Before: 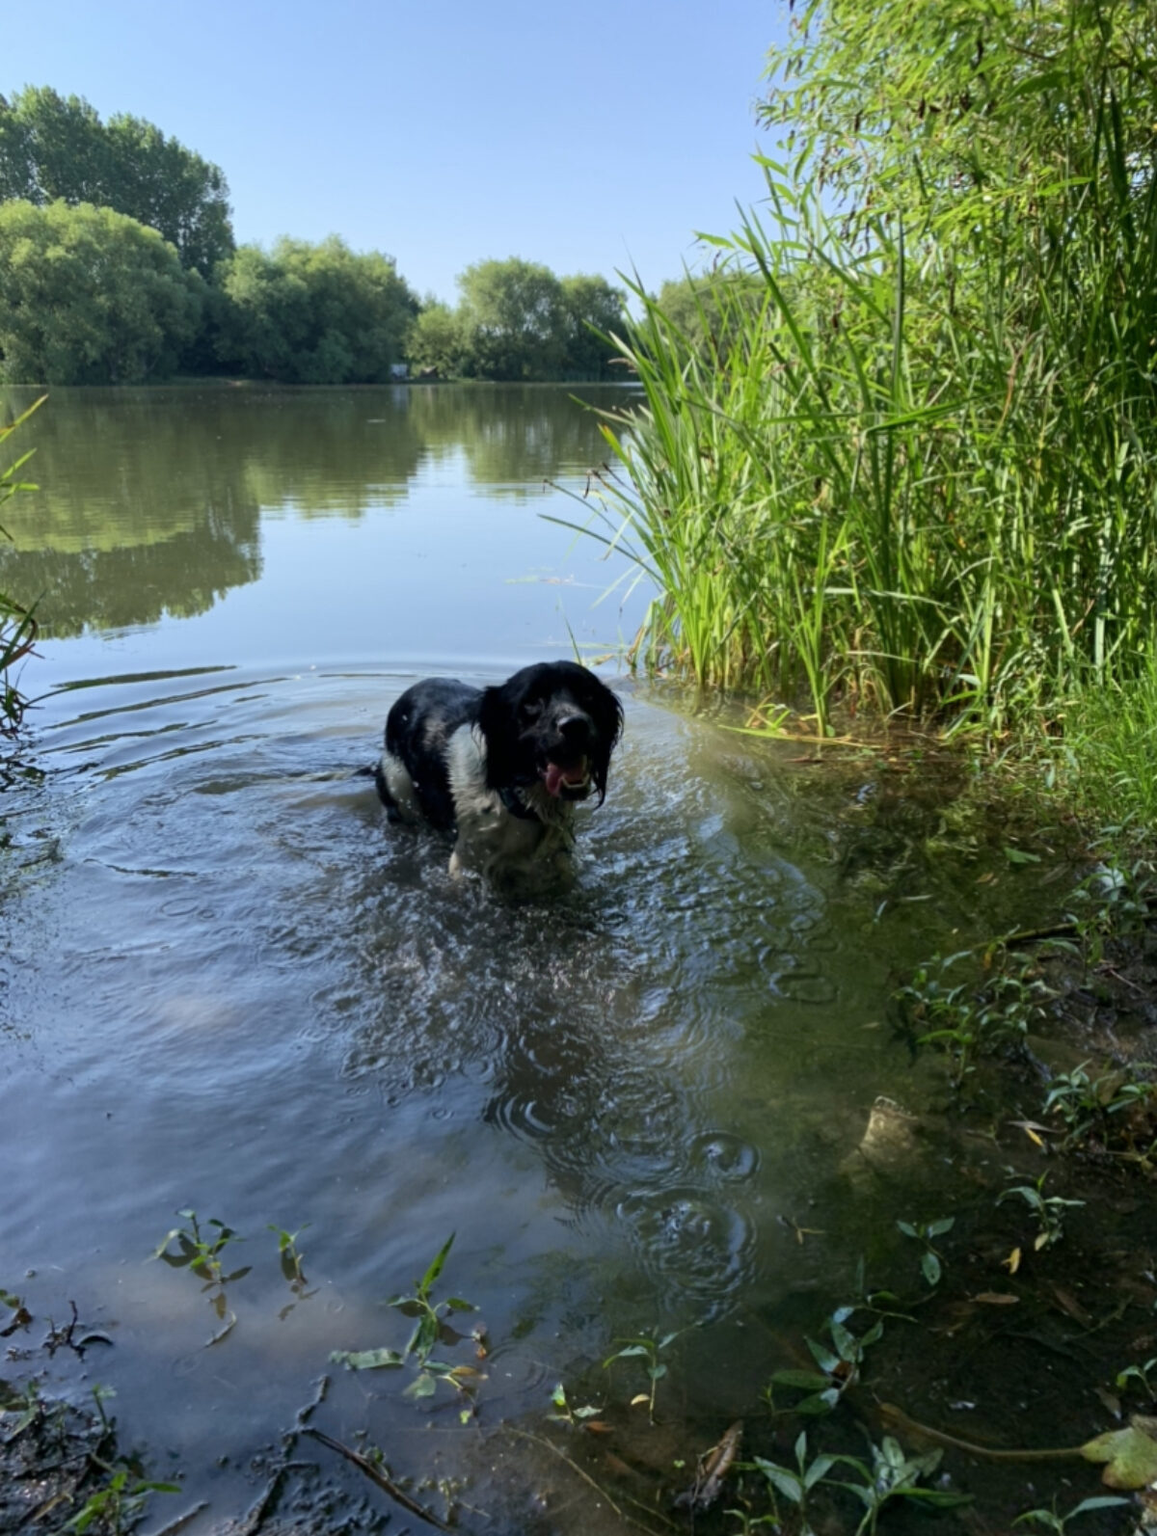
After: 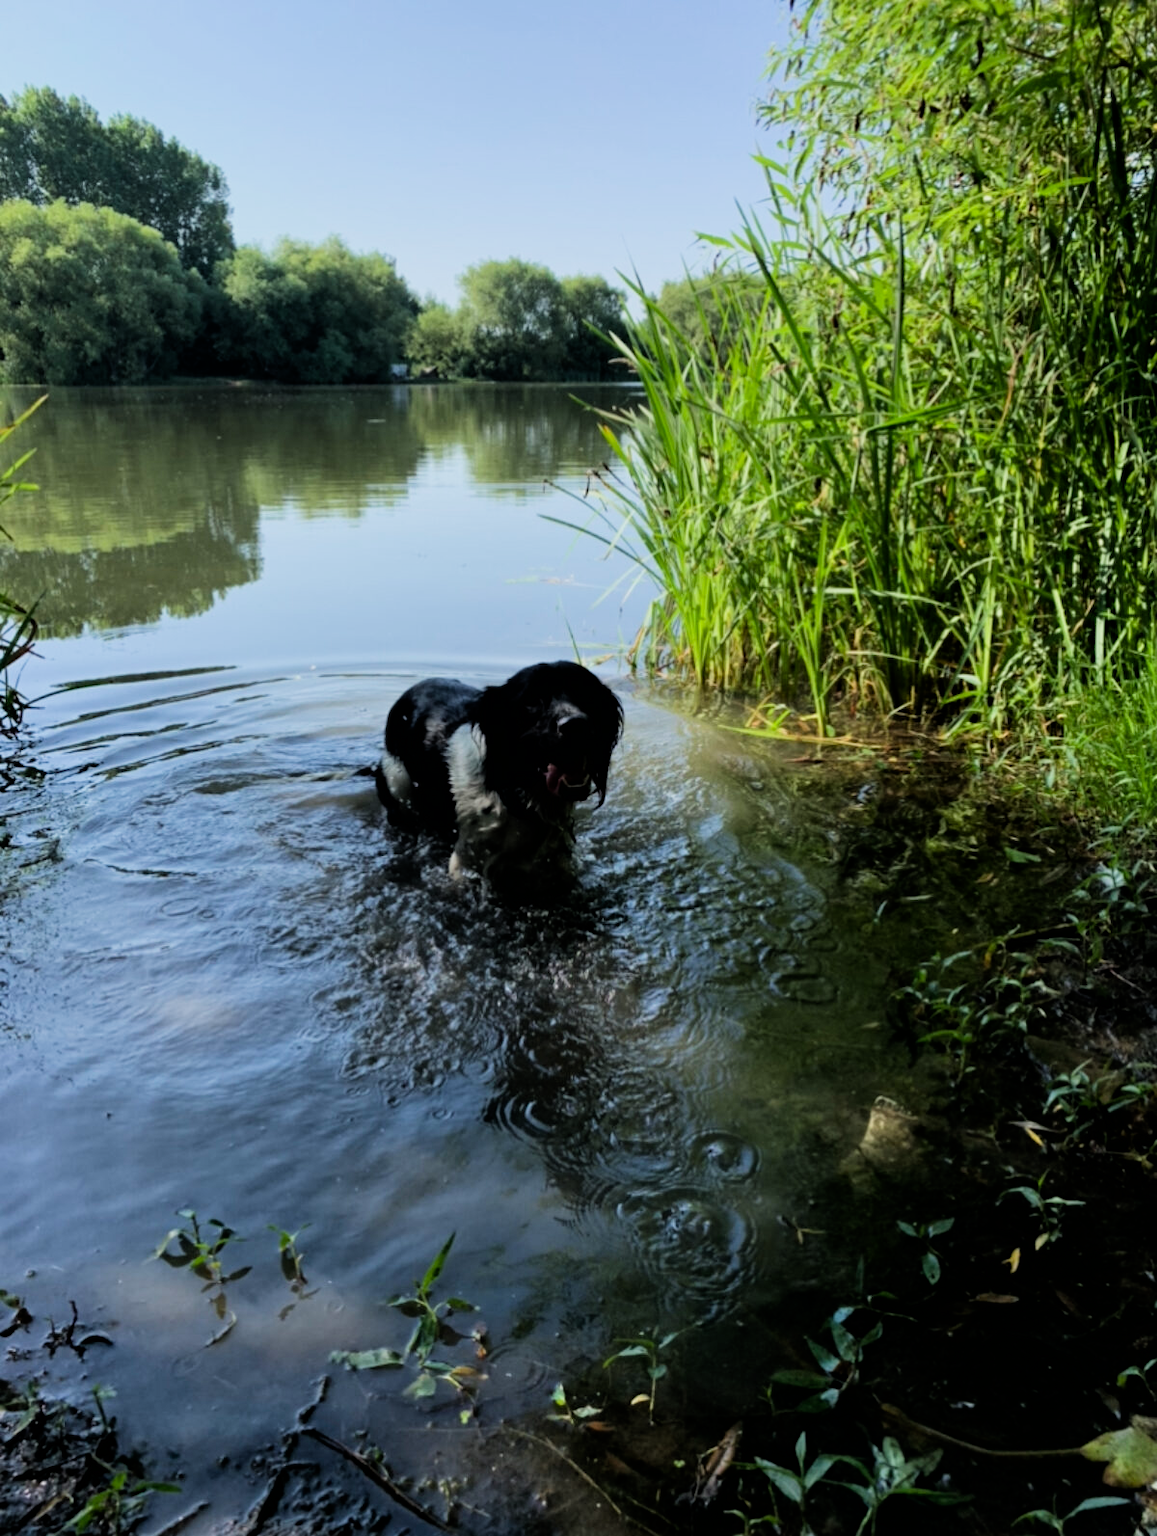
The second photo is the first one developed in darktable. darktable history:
filmic rgb: black relative exposure -5.15 EV, white relative exposure 3.49 EV, threshold 5.96 EV, hardness 3.17, contrast 1.3, highlights saturation mix -49.21%, enable highlight reconstruction true
